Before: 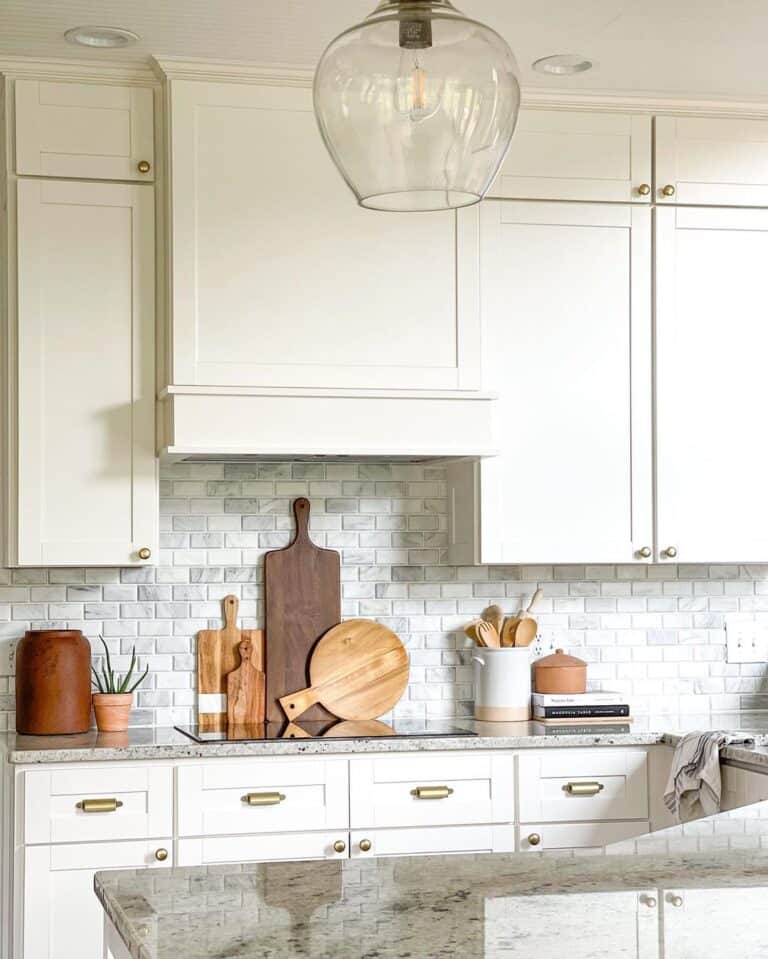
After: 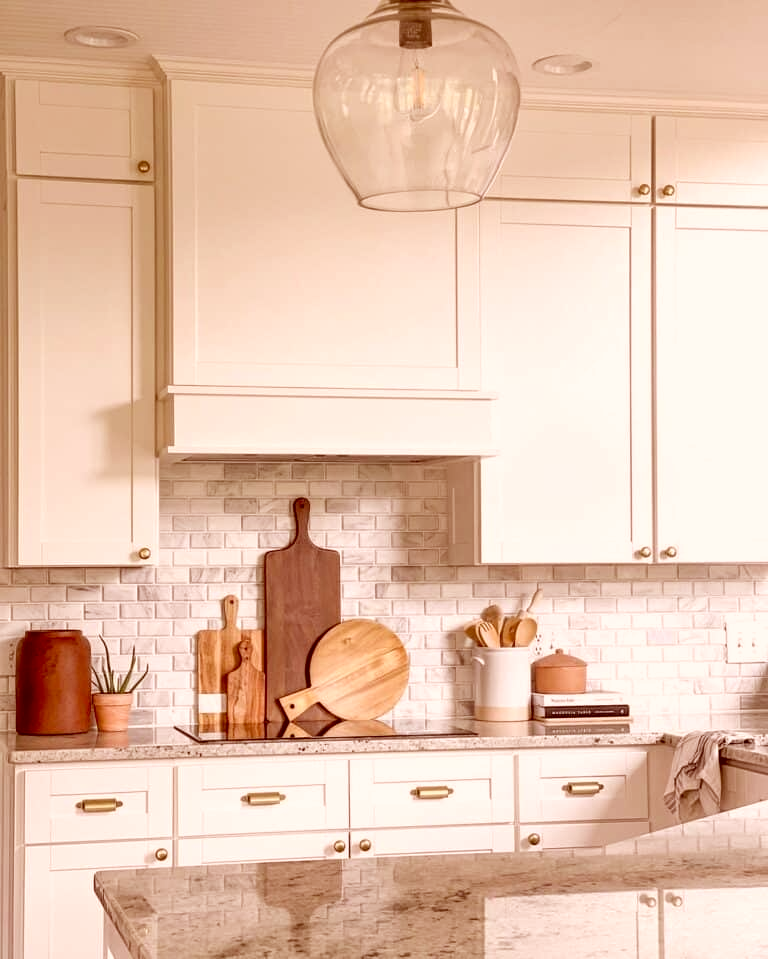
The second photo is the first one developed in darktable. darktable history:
color correction: highlights a* 9.48, highlights b* 8.94, shadows a* 39.51, shadows b* 39.59, saturation 0.787
